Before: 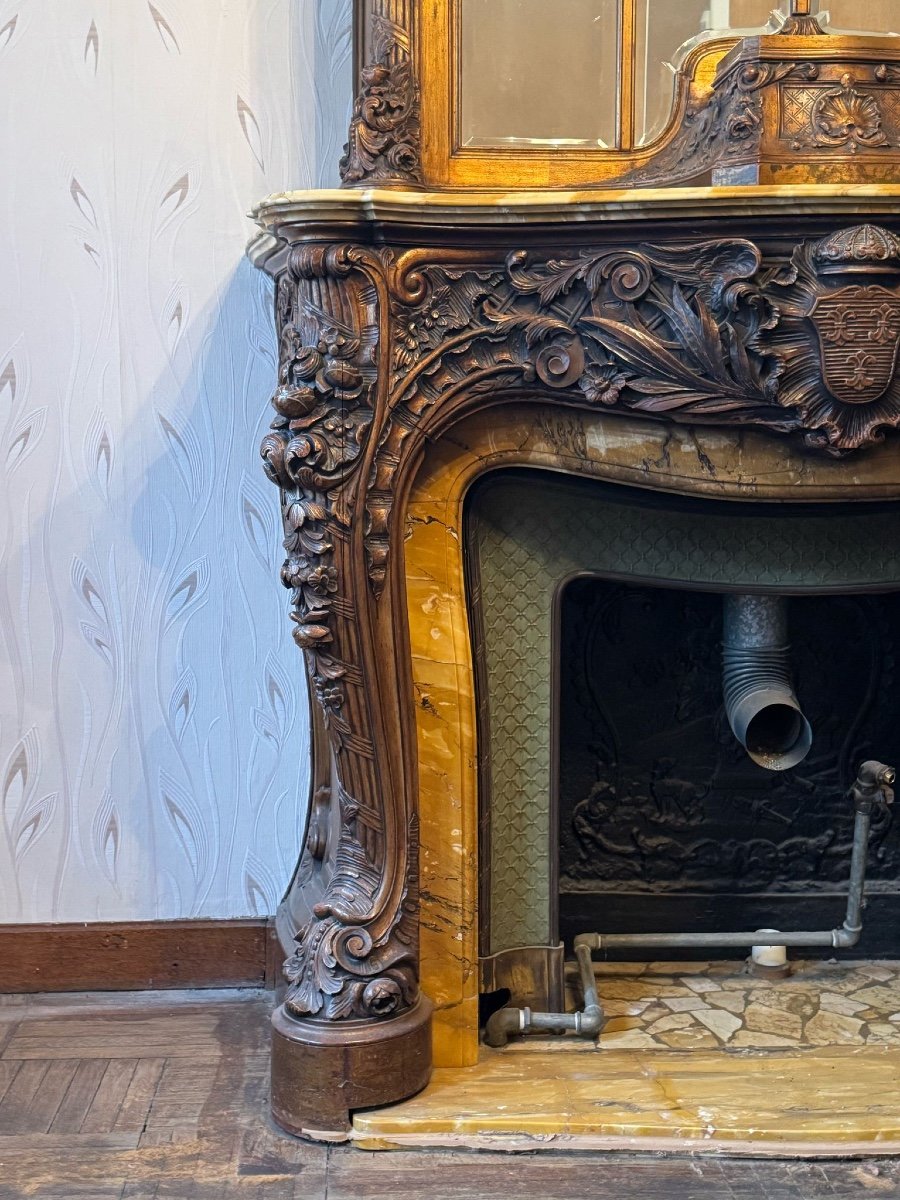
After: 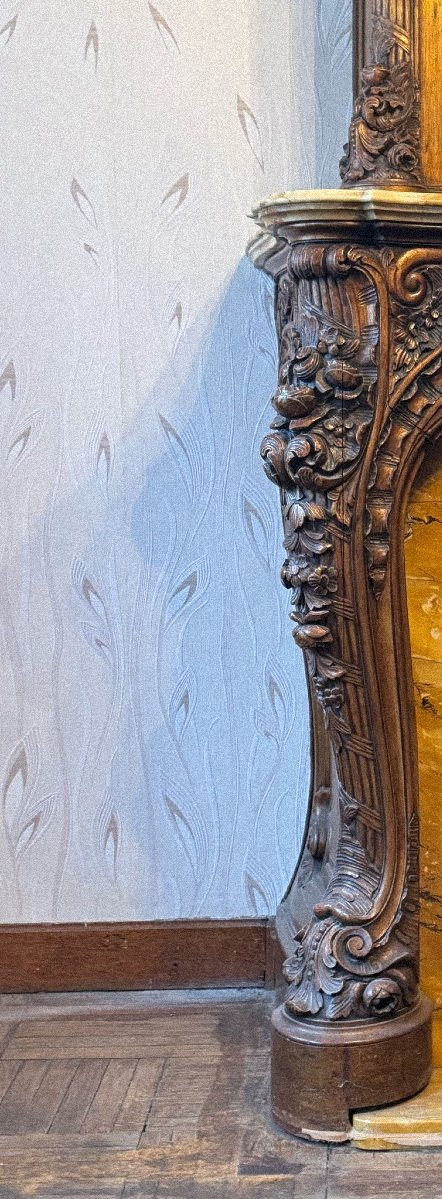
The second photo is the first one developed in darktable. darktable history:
crop and rotate: left 0%, top 0%, right 50.845%
grain: coarseness 9.38 ISO, strength 34.99%, mid-tones bias 0%
